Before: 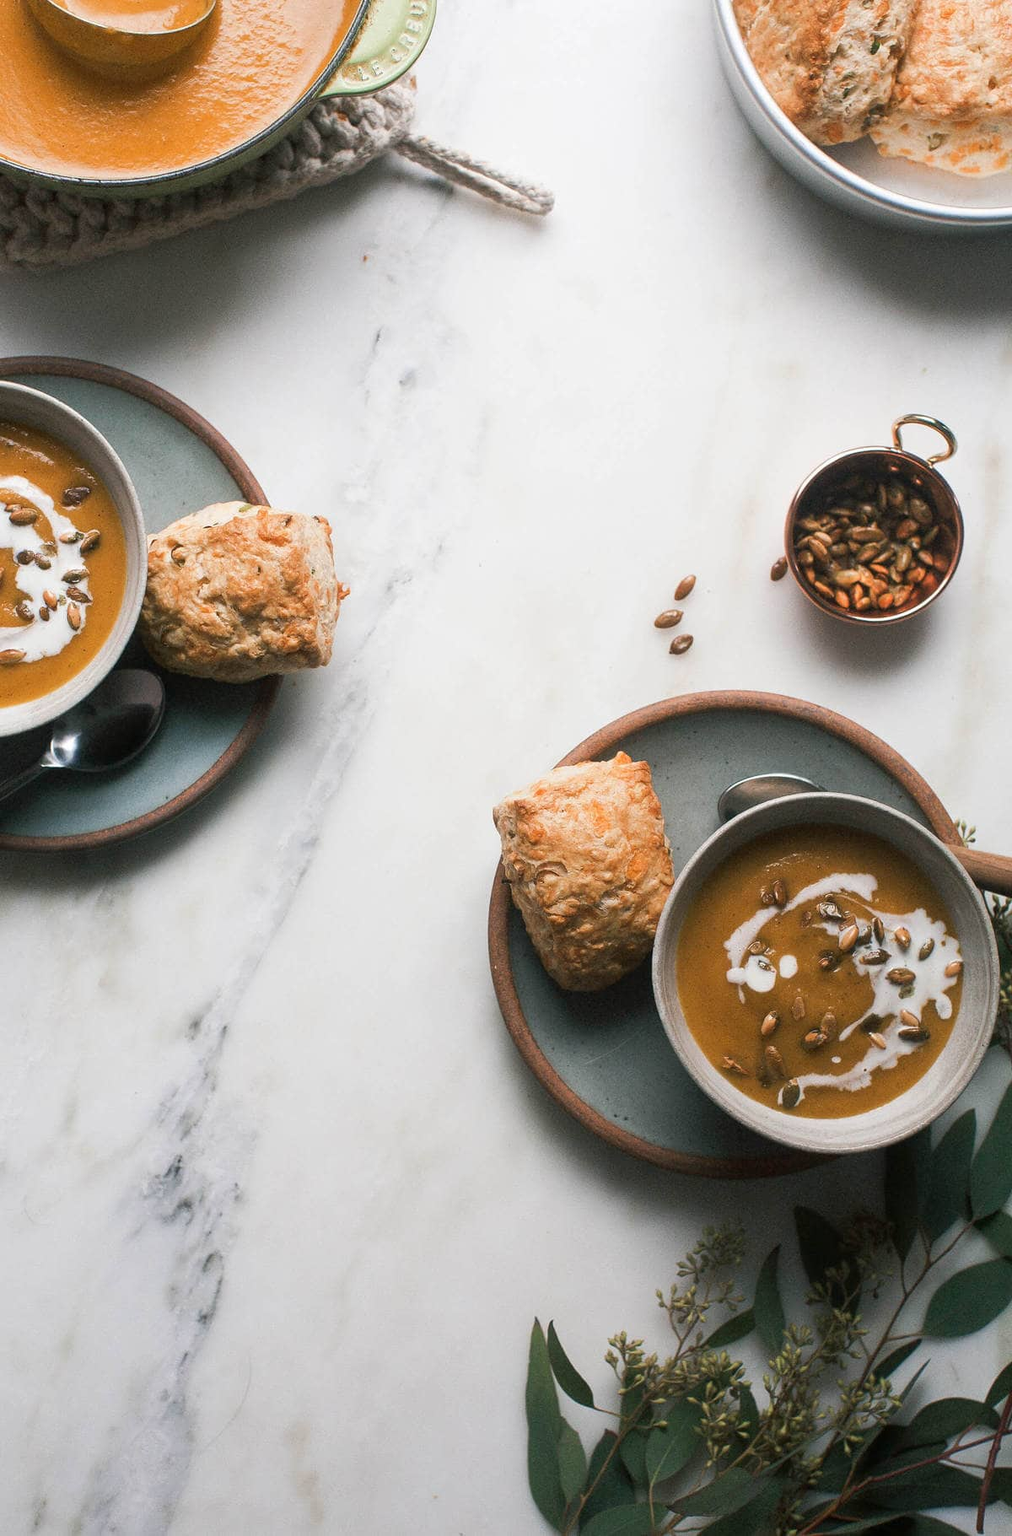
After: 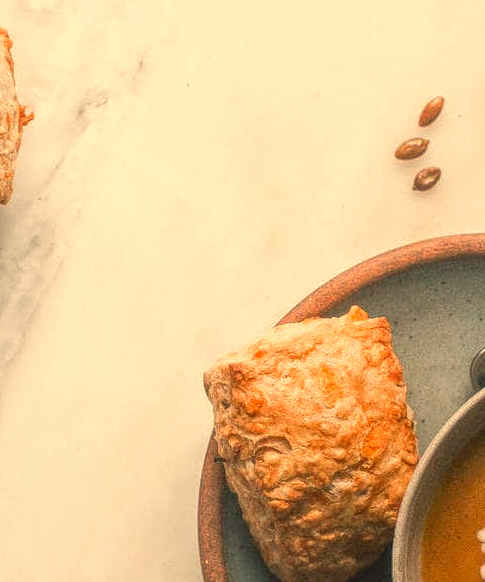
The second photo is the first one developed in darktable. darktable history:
crop: left 31.751%, top 32.172%, right 27.8%, bottom 35.83%
white balance: red 1.138, green 0.996, blue 0.812
local contrast: highlights 66%, shadows 33%, detail 166%, midtone range 0.2
contrast brightness saturation: contrast 0.04, saturation 0.16
